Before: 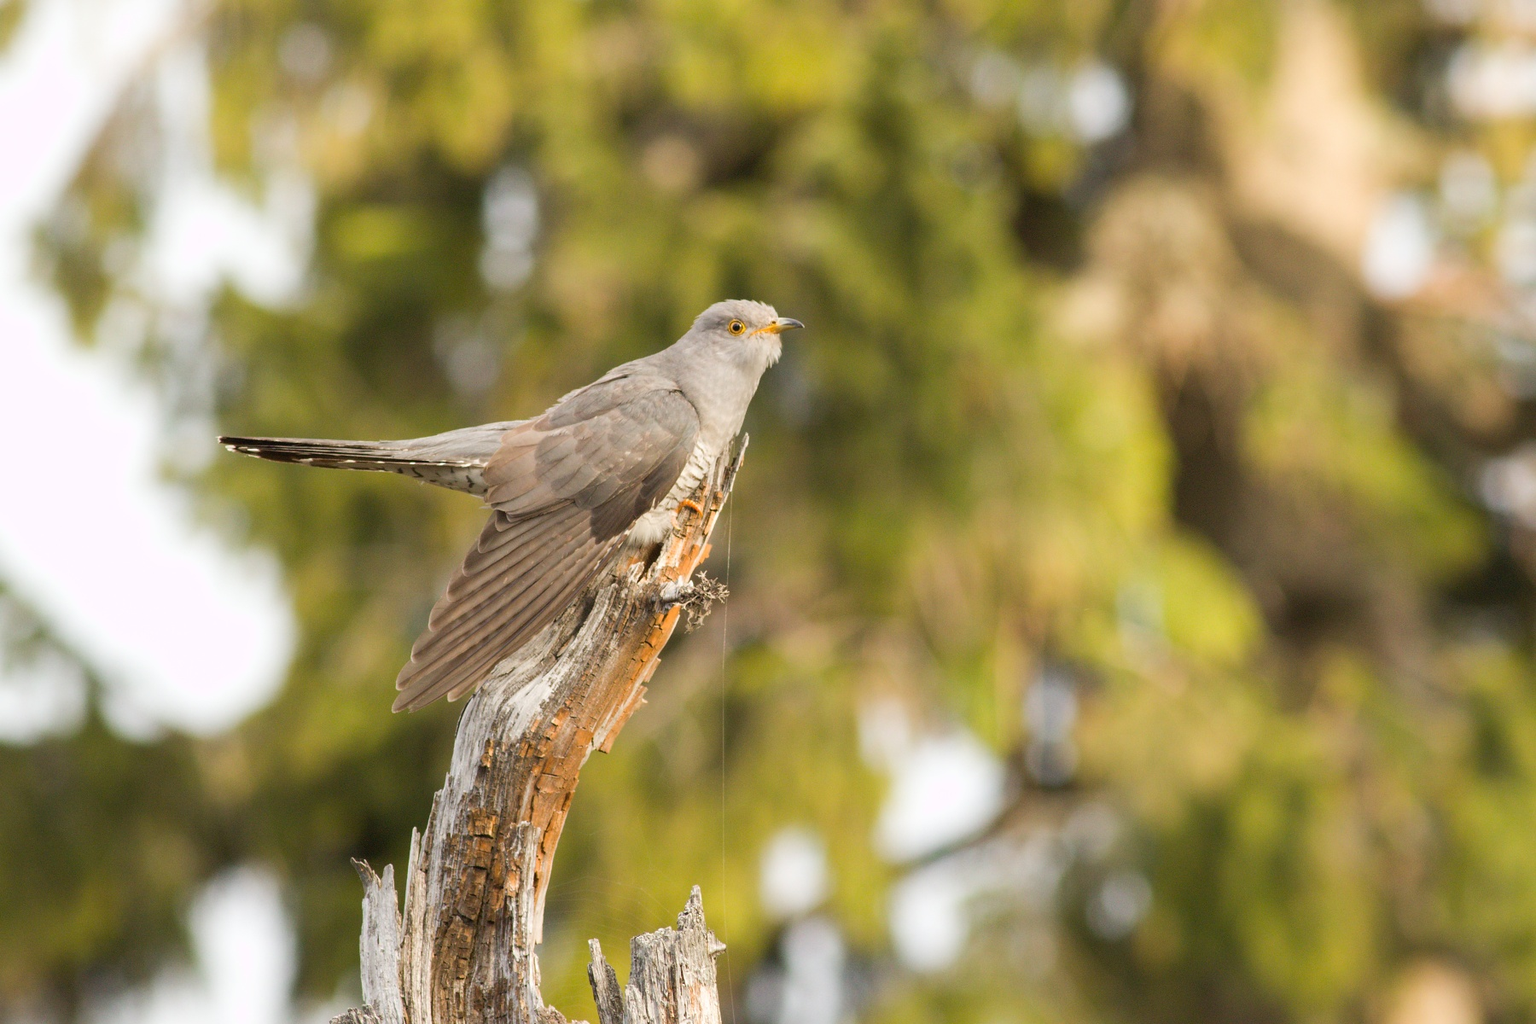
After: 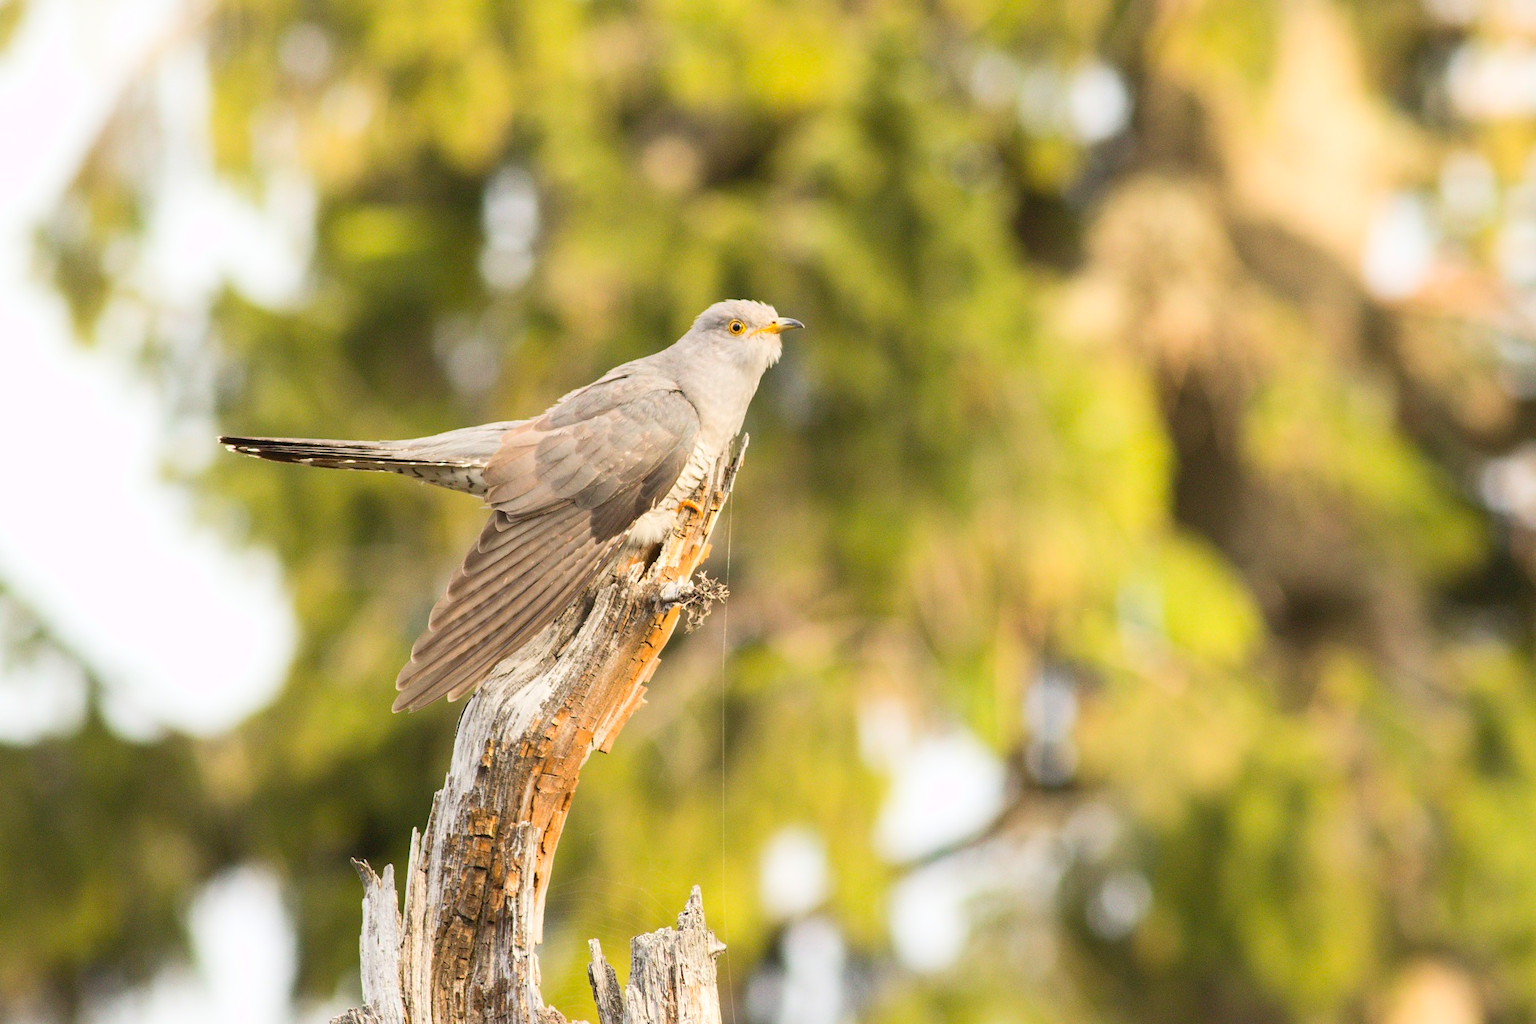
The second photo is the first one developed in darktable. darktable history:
contrast brightness saturation: contrast 0.199, brightness 0.155, saturation 0.22
